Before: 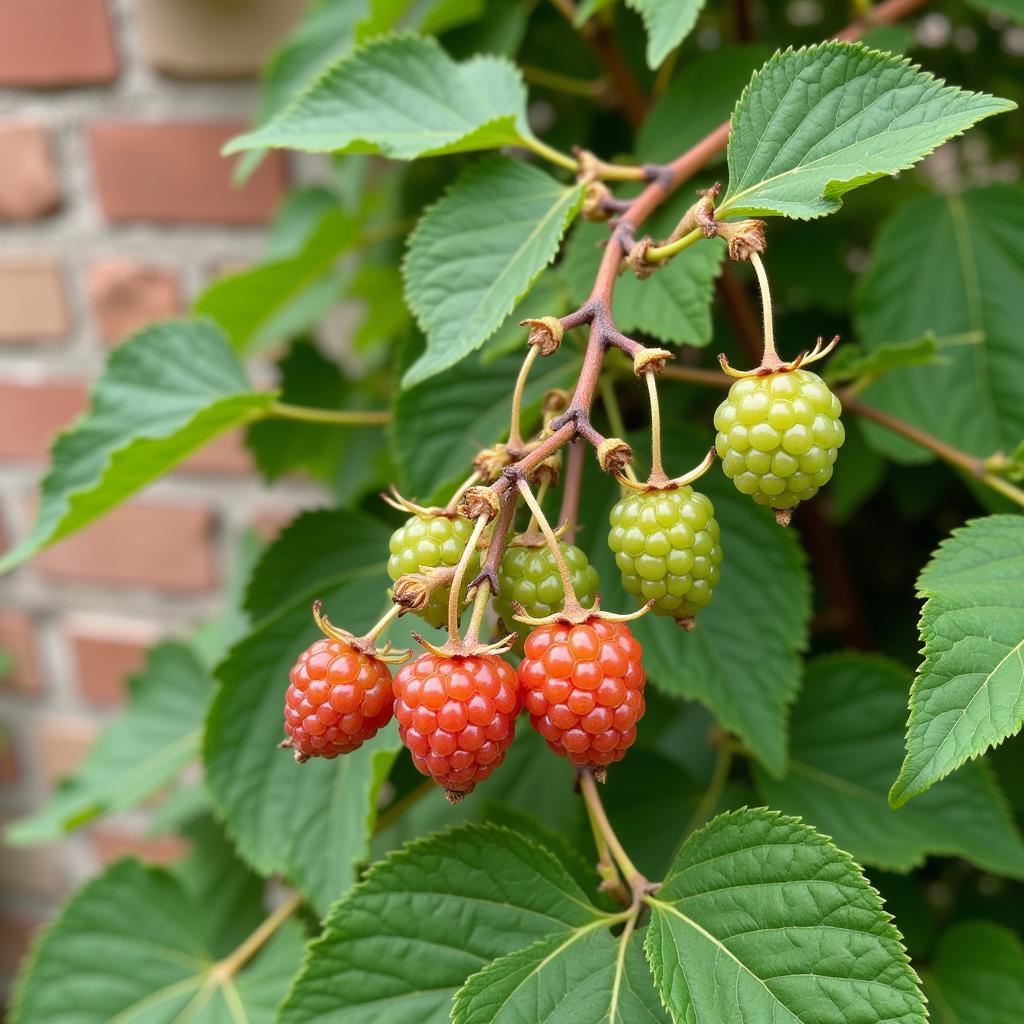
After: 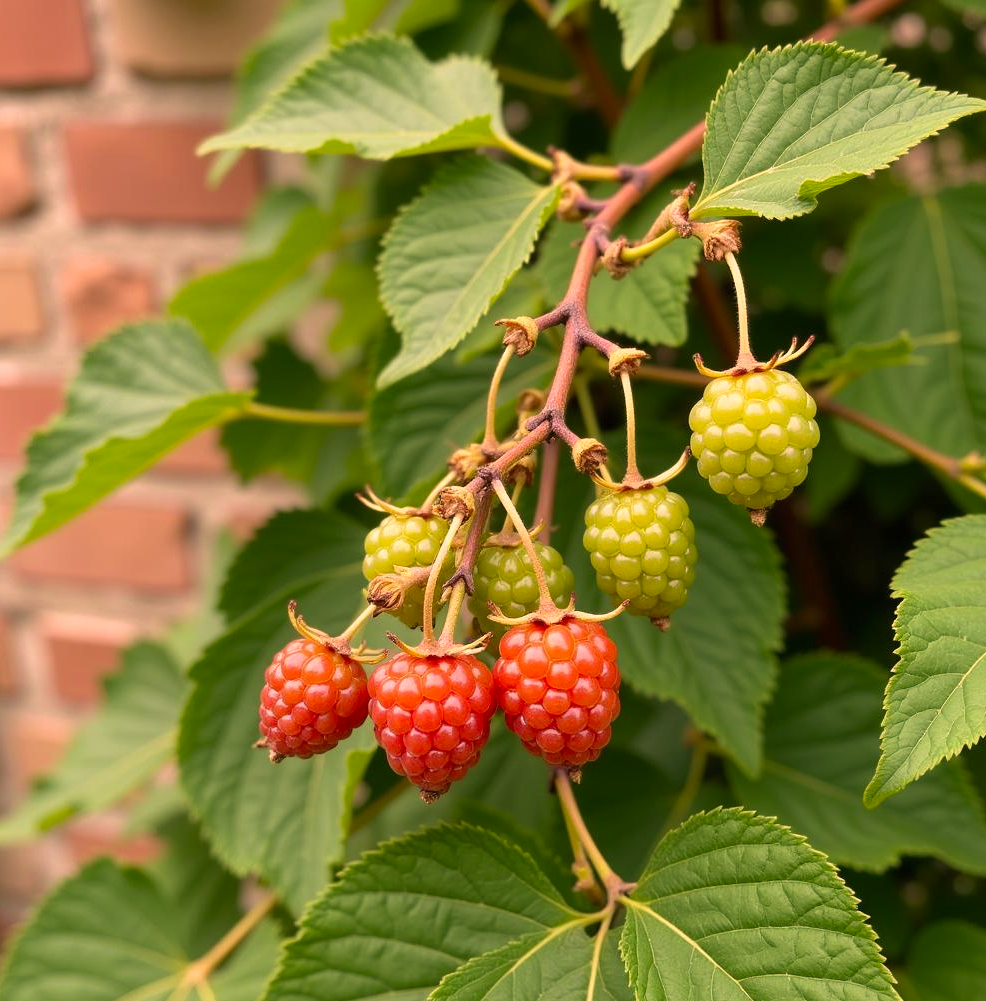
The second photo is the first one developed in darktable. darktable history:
crop and rotate: left 2.536%, right 1.107%, bottom 2.246%
velvia: on, module defaults
color correction: highlights a* 17.88, highlights b* 18.79
